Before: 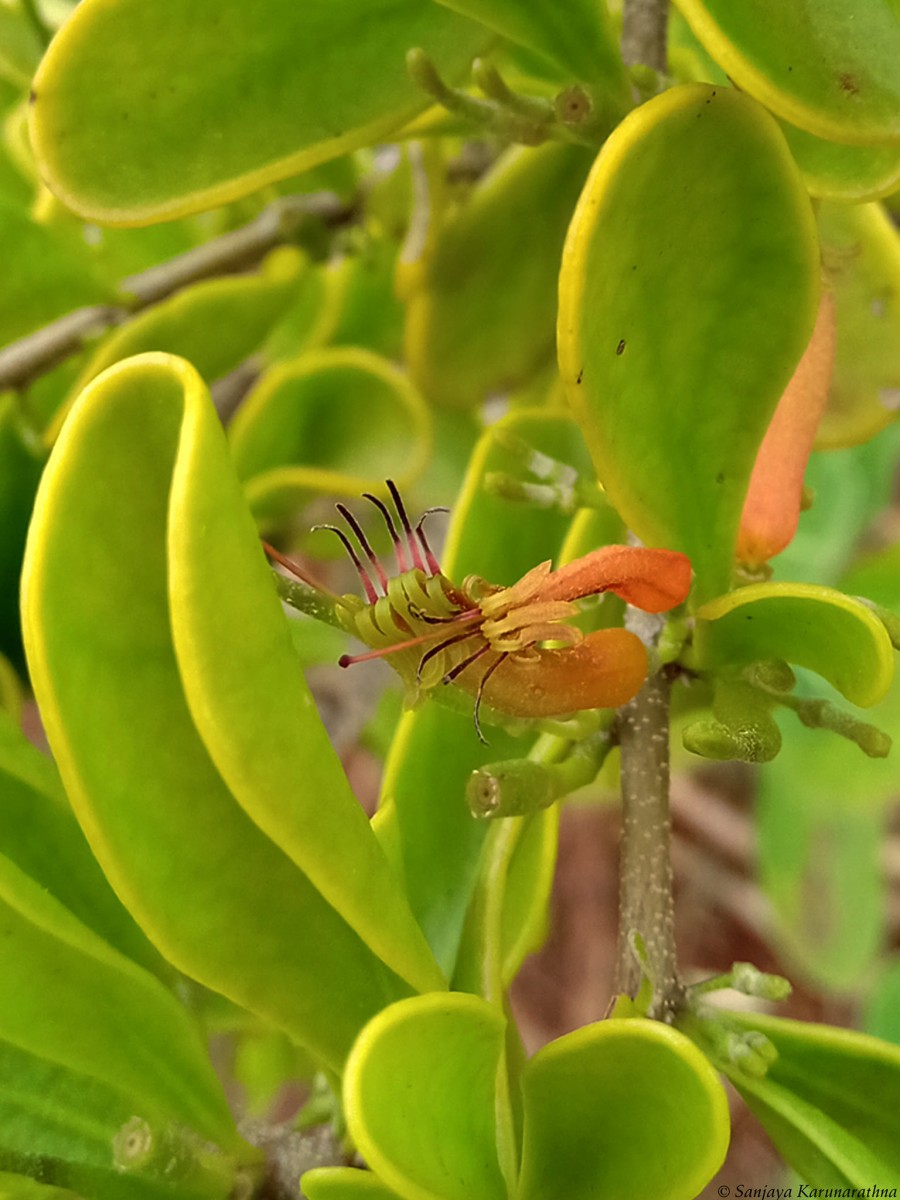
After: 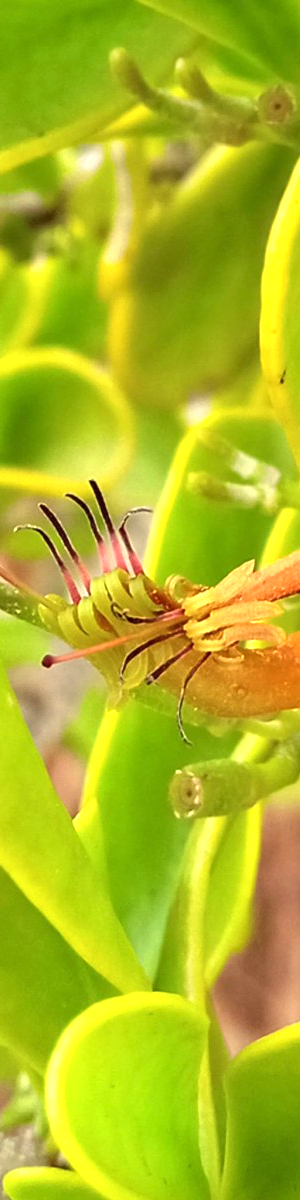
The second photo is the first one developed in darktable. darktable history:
exposure: exposure 1.06 EV, compensate exposure bias true, compensate highlight preservation false
crop: left 33.048%, right 33.607%
